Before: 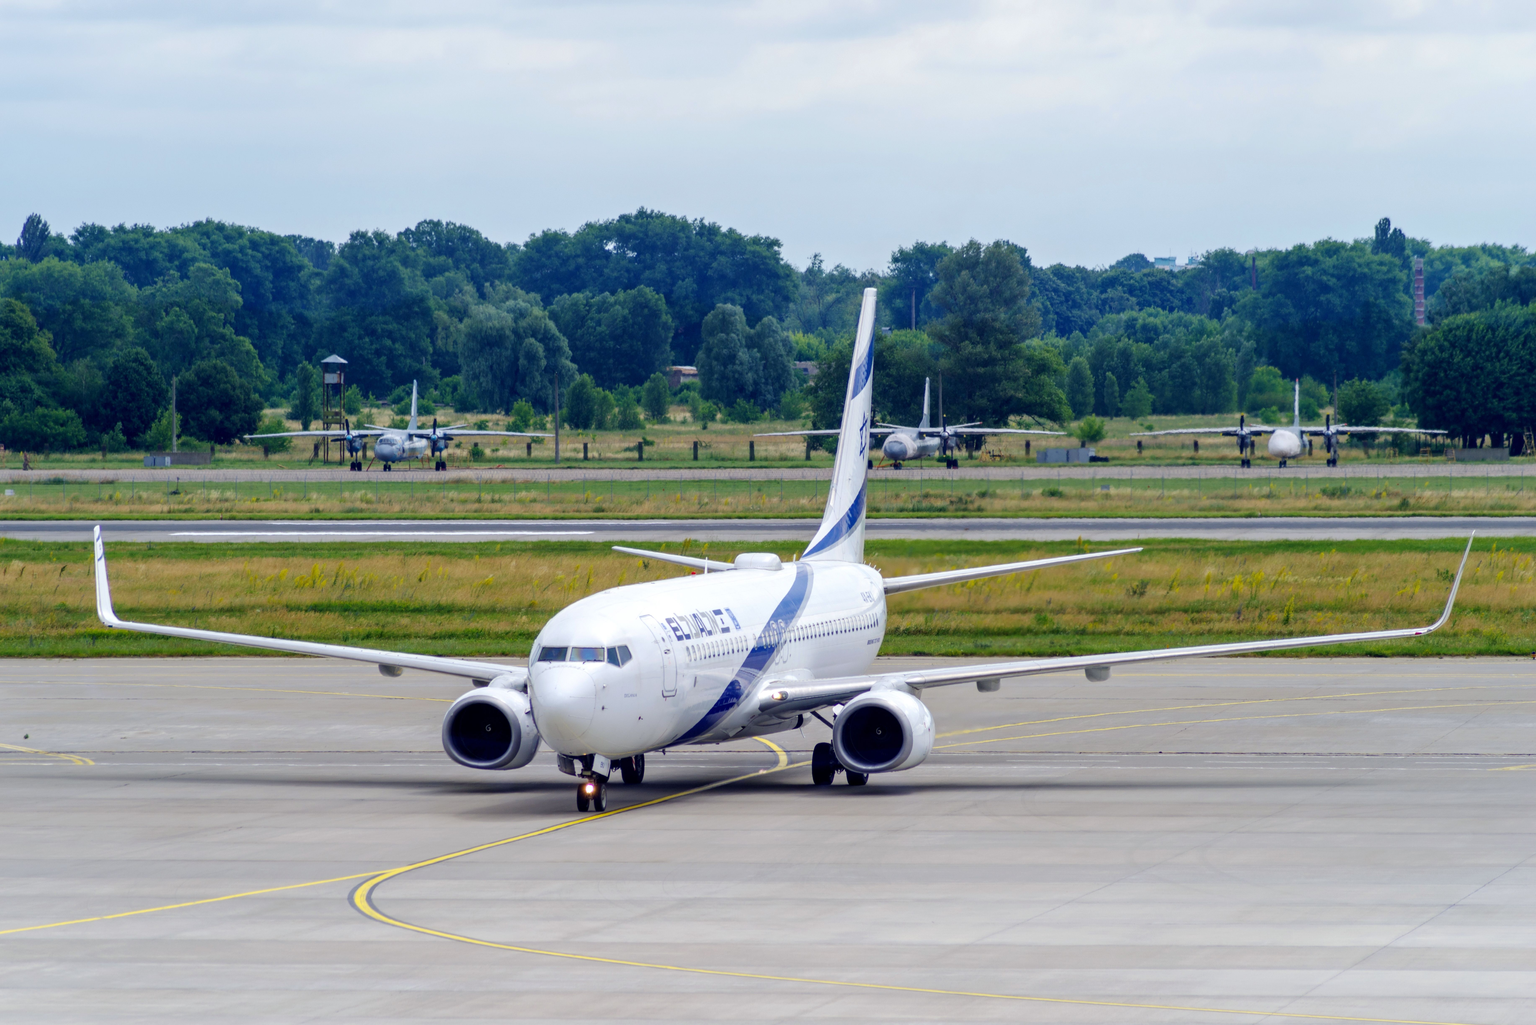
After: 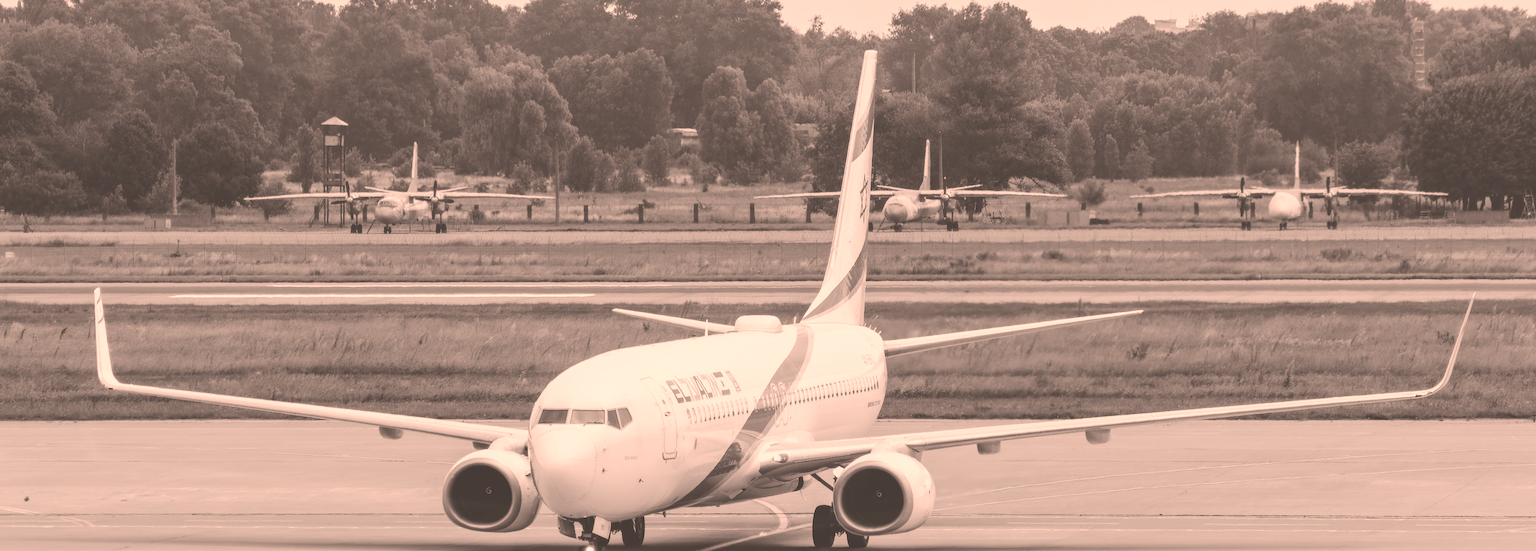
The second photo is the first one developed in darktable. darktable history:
color correction: highlights a* 17.52, highlights b* 18.72
tone curve: curves: ch0 [(0, 0) (0.003, 0) (0.011, 0.001) (0.025, 0.003) (0.044, 0.005) (0.069, 0.013) (0.1, 0.024) (0.136, 0.04) (0.177, 0.087) (0.224, 0.148) (0.277, 0.238) (0.335, 0.335) (0.399, 0.43) (0.468, 0.524) (0.543, 0.621) (0.623, 0.712) (0.709, 0.788) (0.801, 0.867) (0.898, 0.947) (1, 1)], color space Lab, independent channels
sharpen: on, module defaults
color calibration: output gray [0.23, 0.37, 0.4, 0], illuminant F (fluorescent), F source F9 (Cool White Deluxe 4150 K) – high CRI, x 0.374, y 0.373, temperature 4153.82 K
crop and rotate: top 23.245%, bottom 23.005%
exposure: black level correction -0.063, exposure -0.049 EV, compensate exposure bias true, compensate highlight preservation false
